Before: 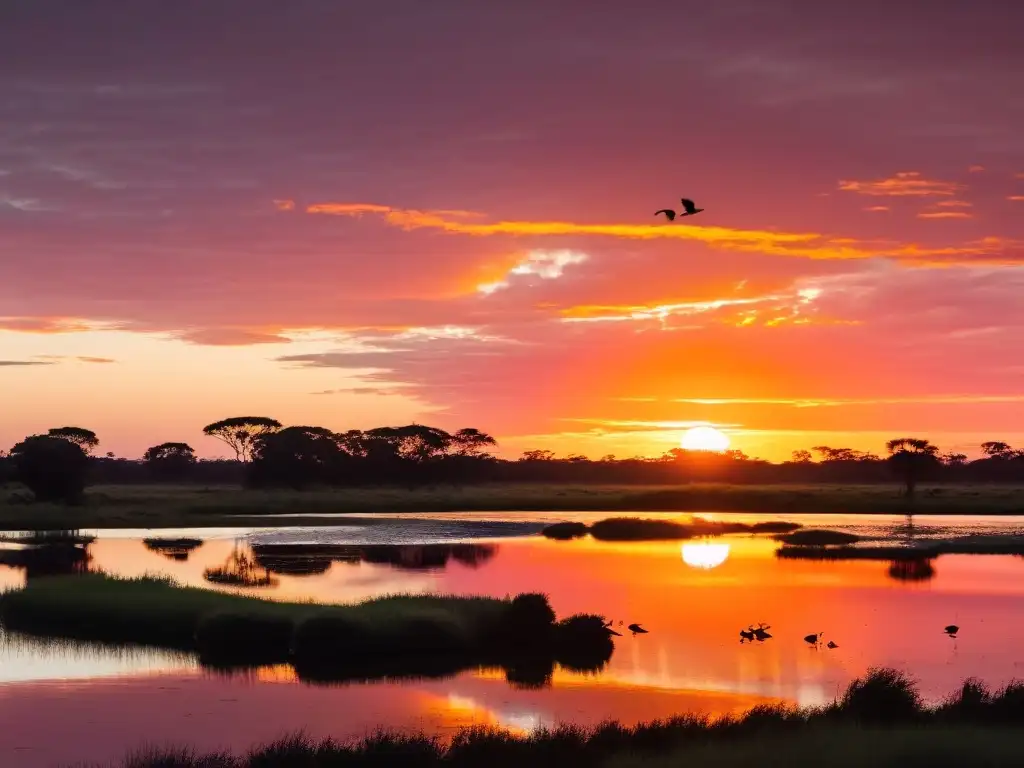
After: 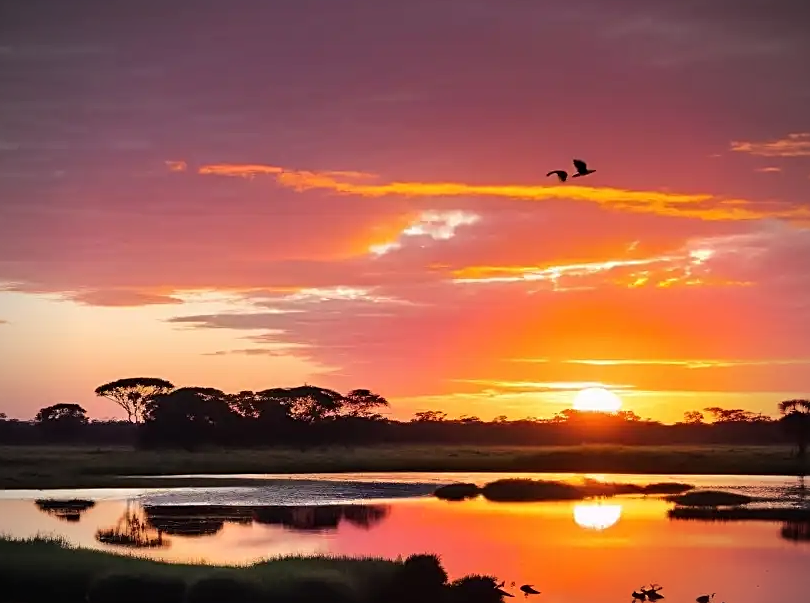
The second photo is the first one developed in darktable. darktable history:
sharpen: on, module defaults
crop and rotate: left 10.562%, top 5.087%, right 10.312%, bottom 16.326%
shadows and highlights: shadows 37.16, highlights -26.83, soften with gaussian
vignetting: on, module defaults
